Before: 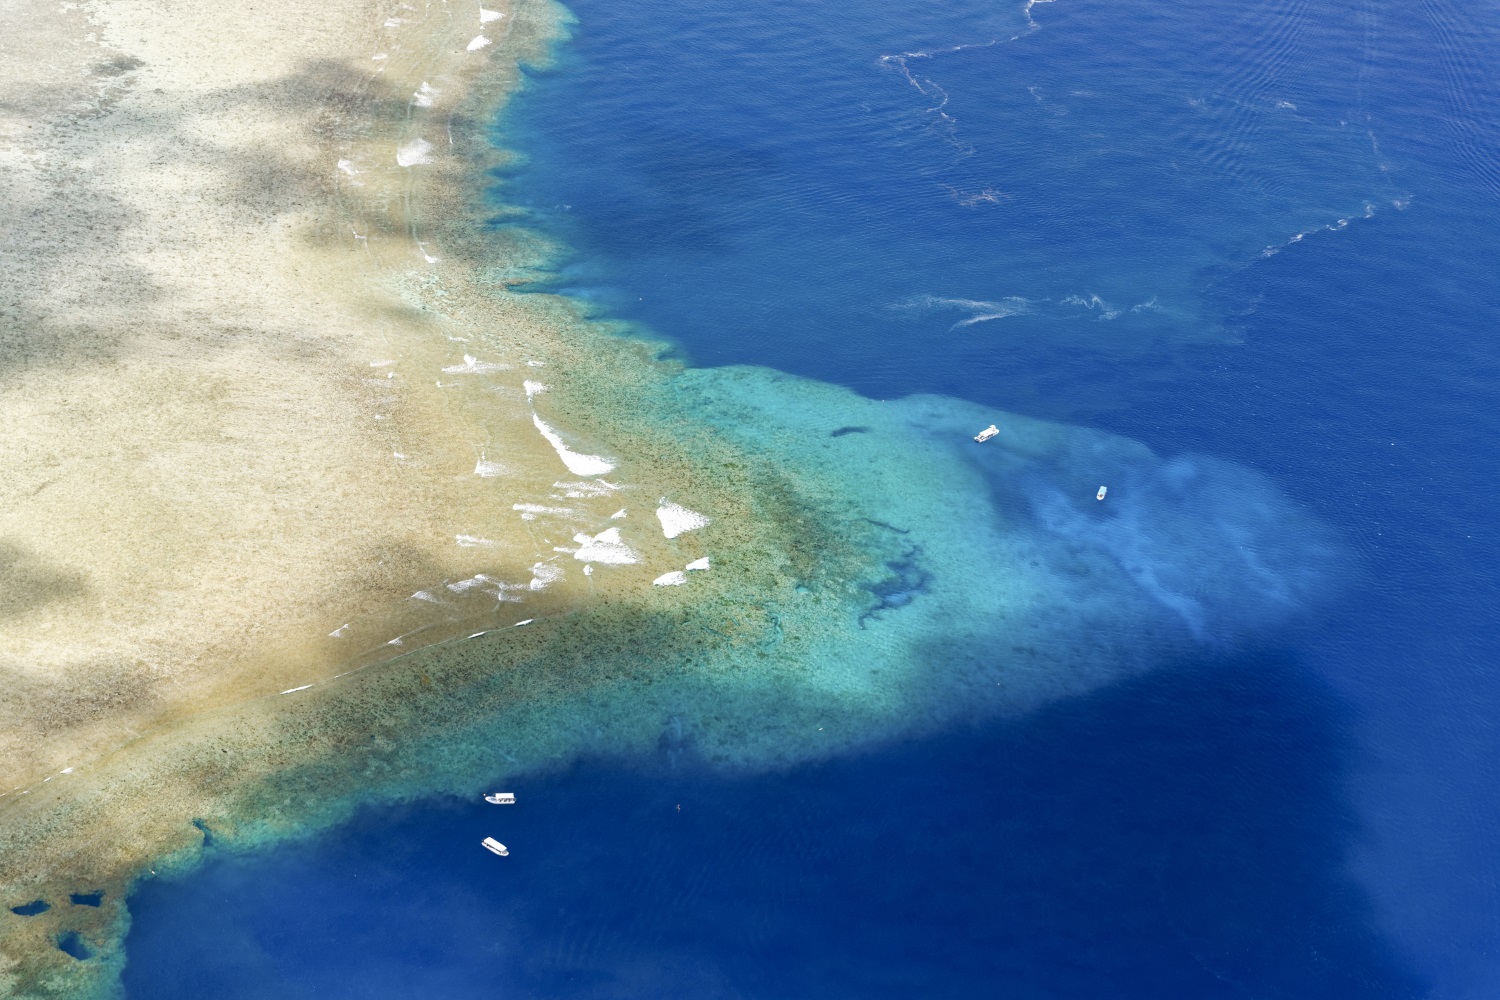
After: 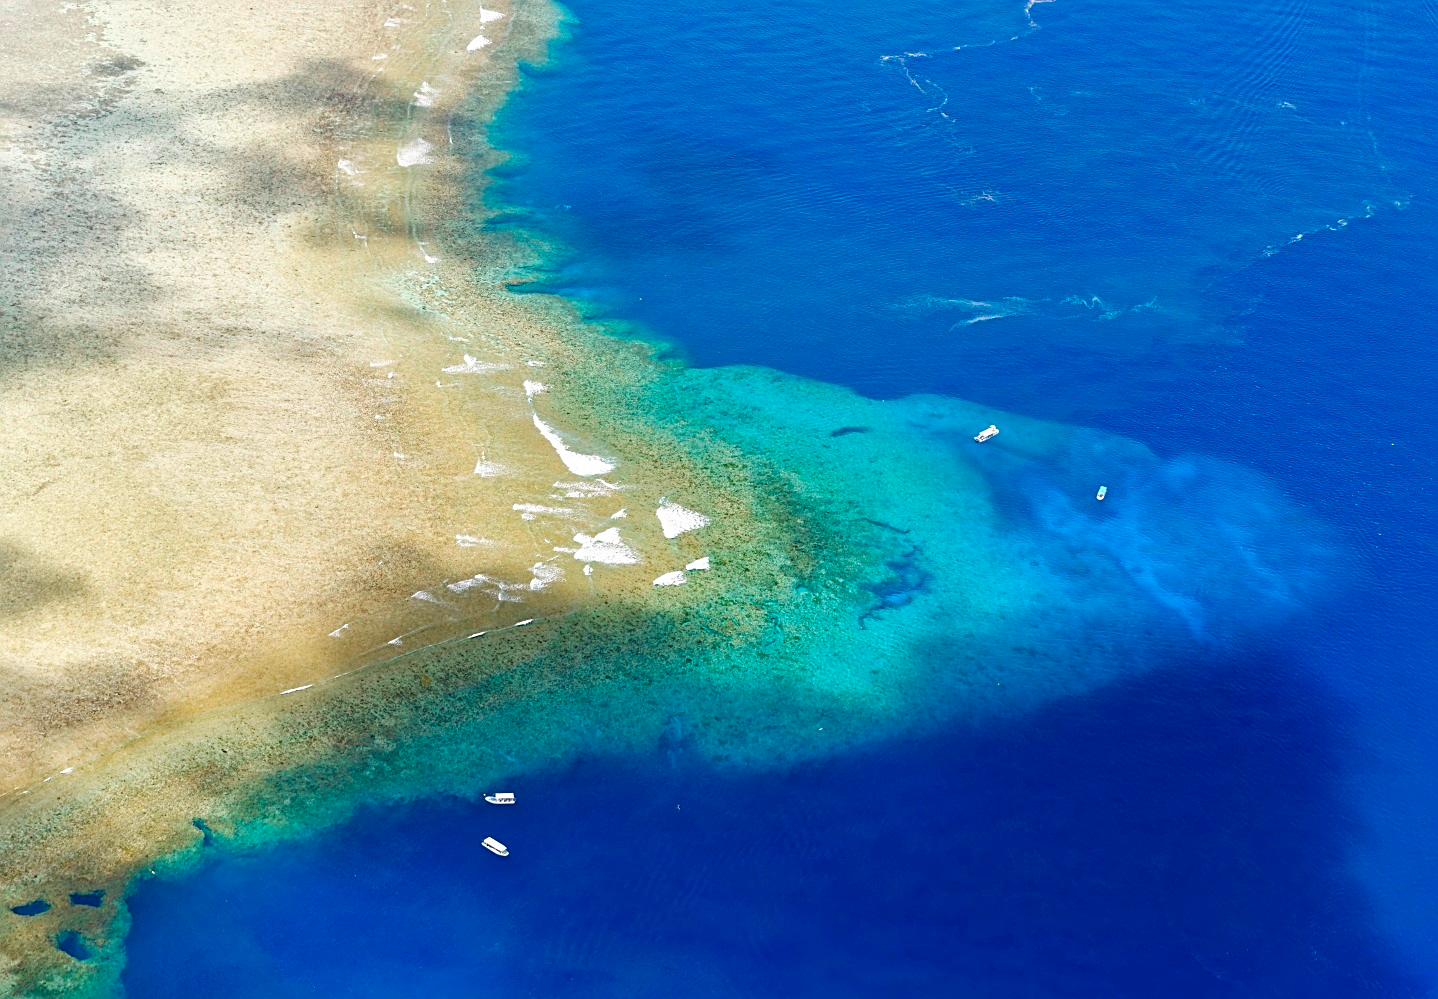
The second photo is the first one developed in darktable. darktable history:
contrast brightness saturation: brightness -0.02, saturation 0.35
sharpen: on, module defaults
crop: right 4.126%, bottom 0.031%
